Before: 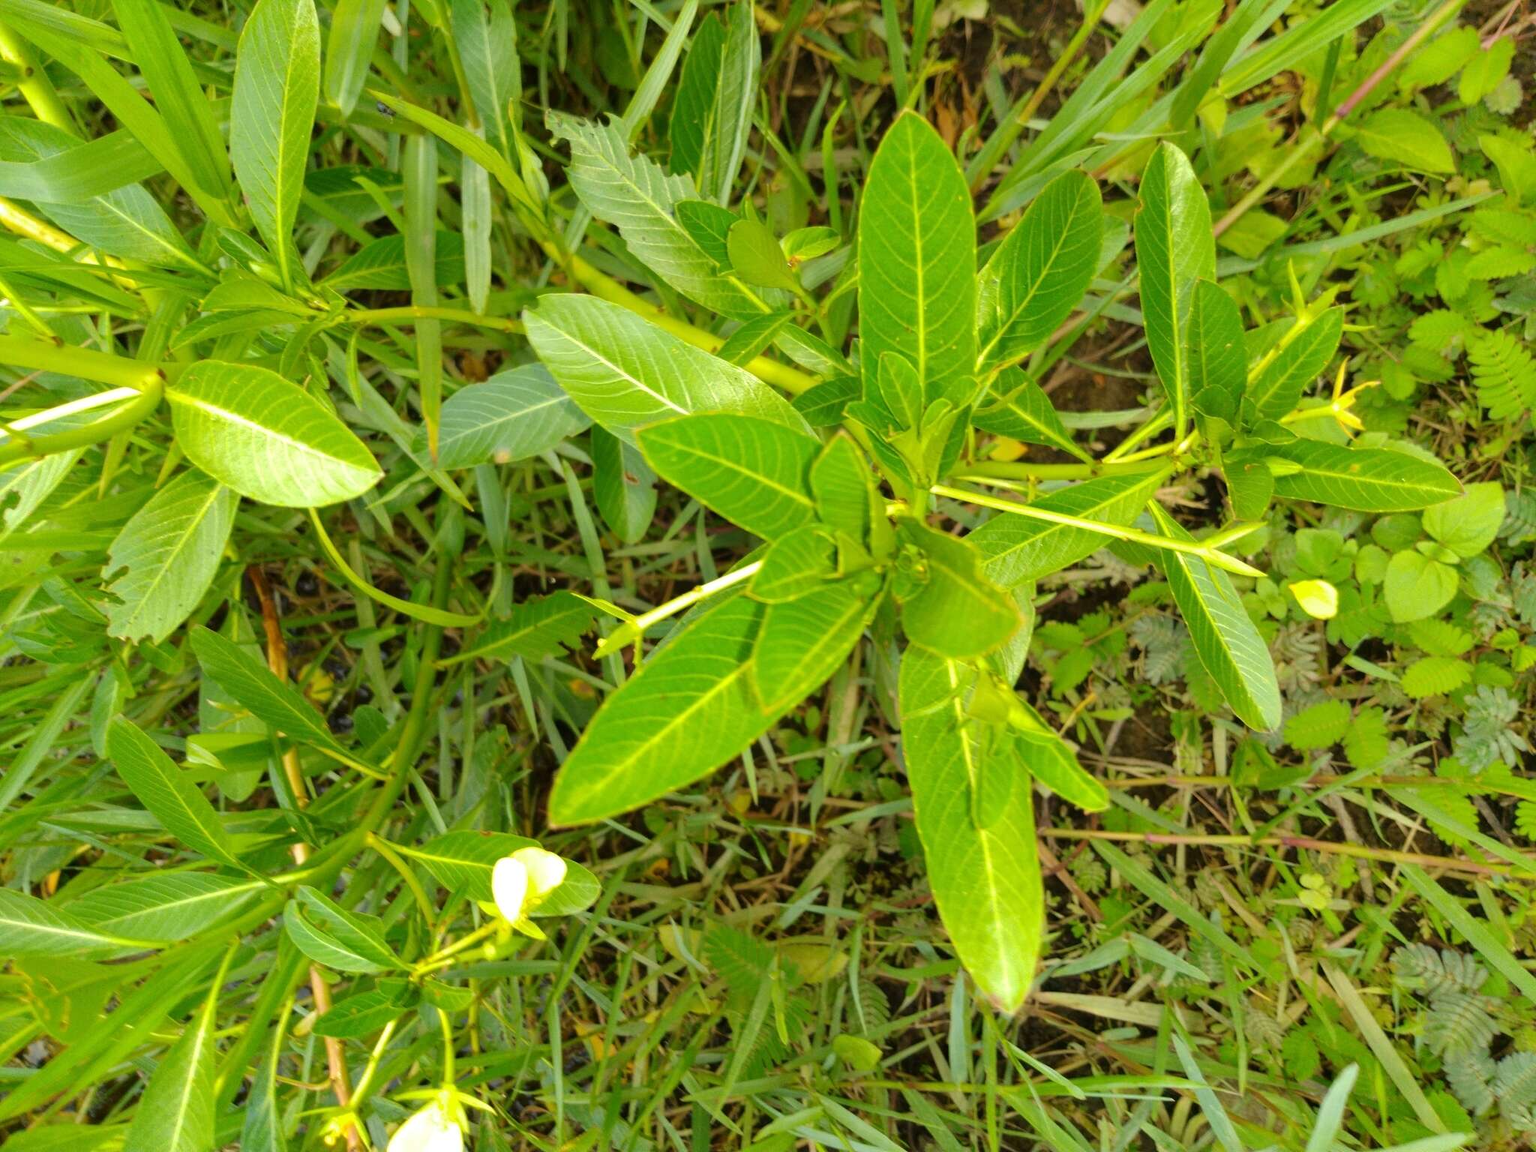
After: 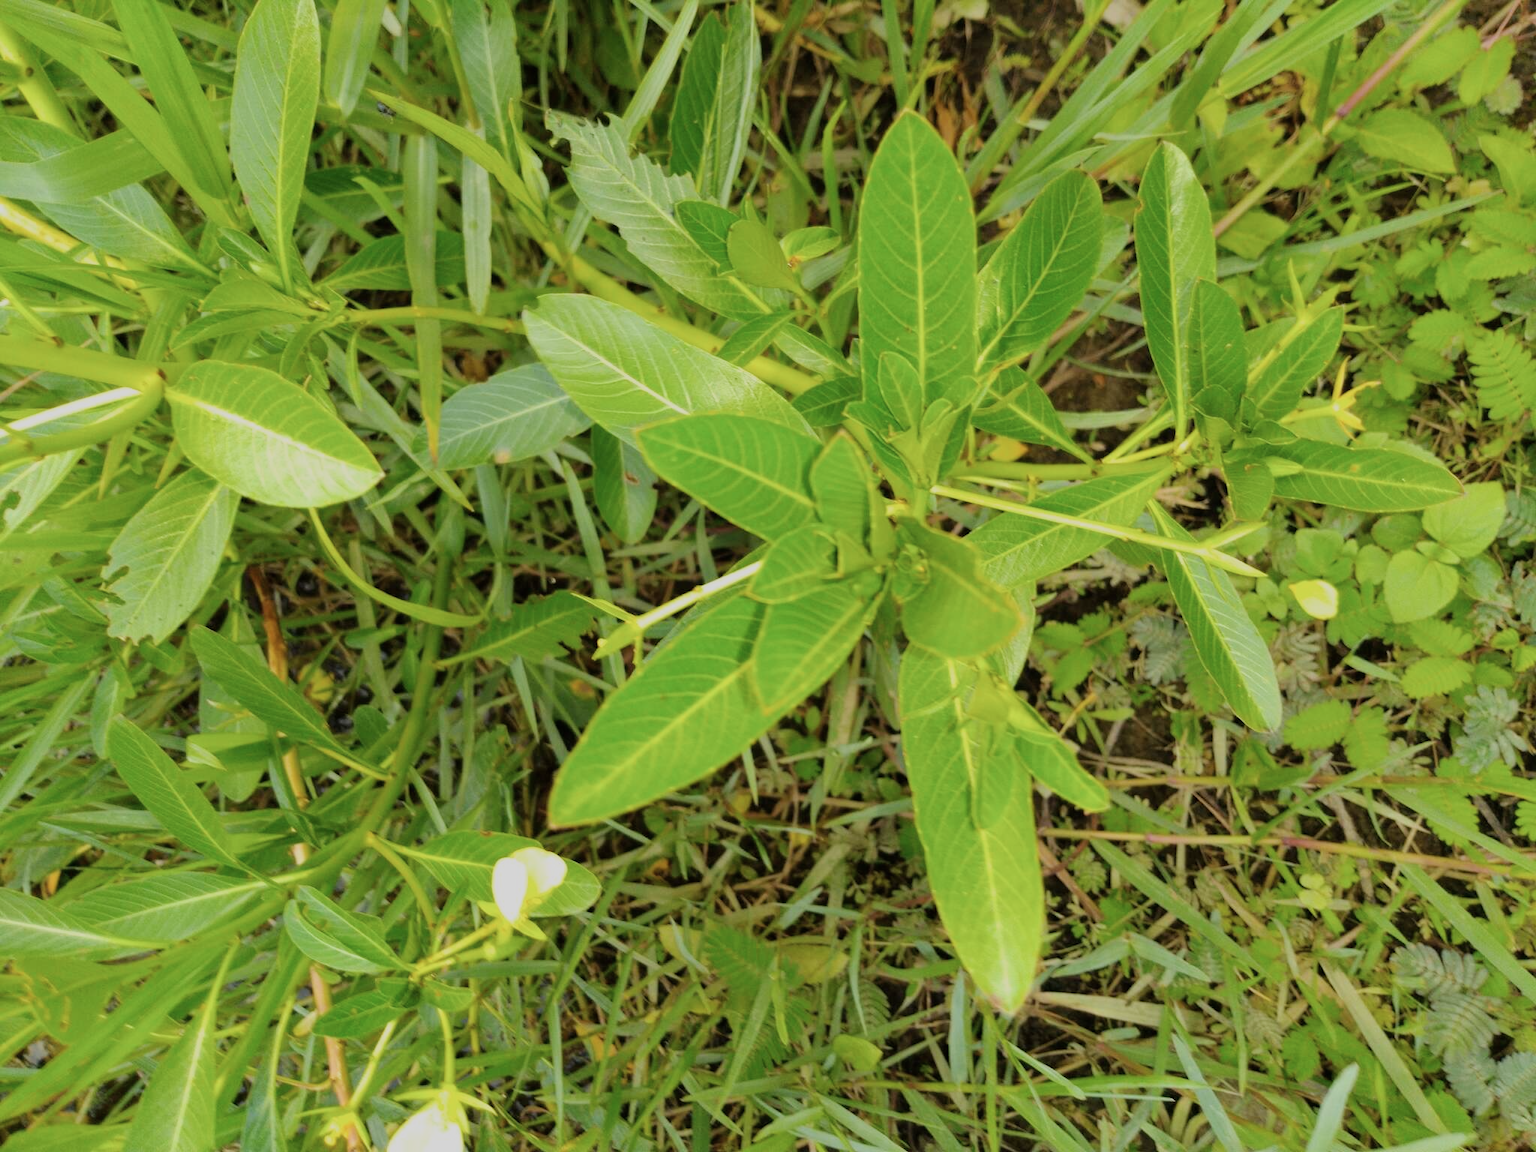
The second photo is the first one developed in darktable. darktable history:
filmic rgb: black relative exposure -16 EV, white relative exposure 4.92 EV, threshold 3.01 EV, structure ↔ texture 99.86%, hardness 6.19, enable highlight reconstruction true
color correction: highlights b* 0.016, saturation 0.866
